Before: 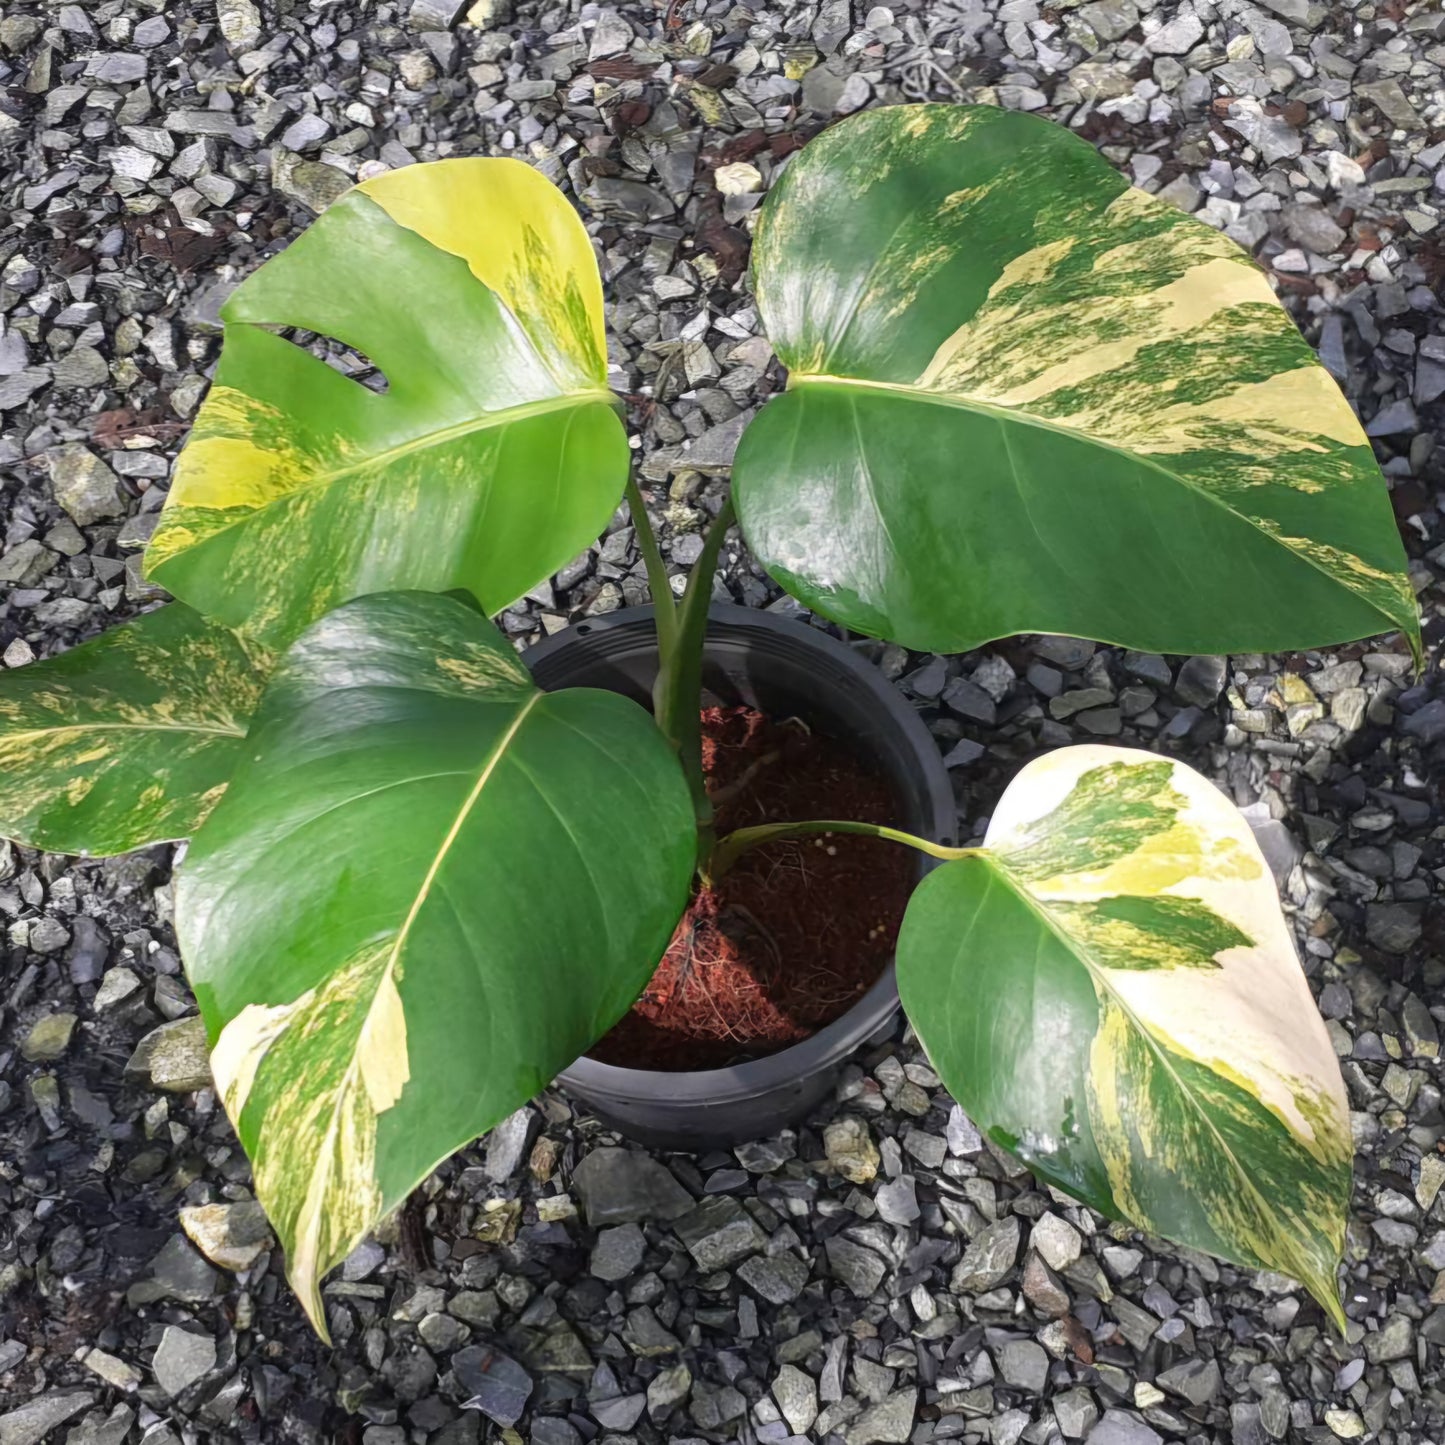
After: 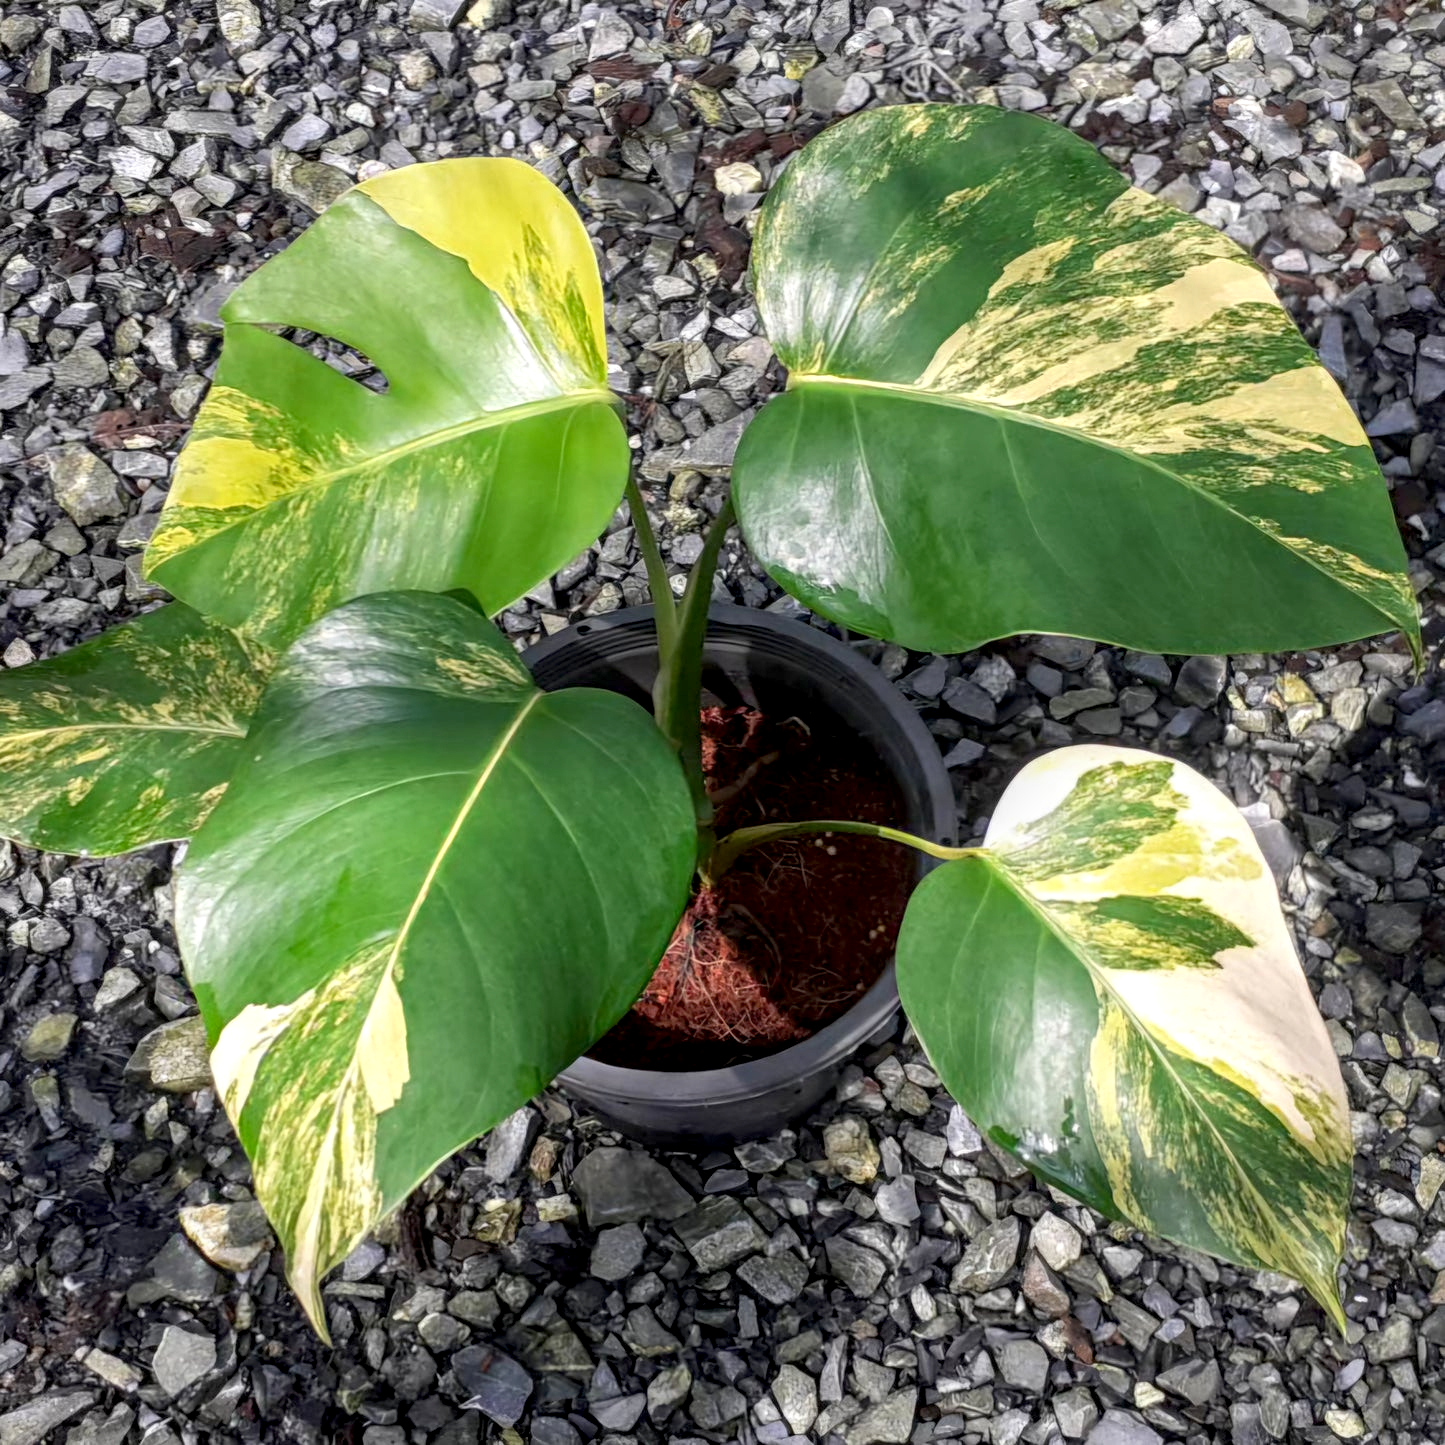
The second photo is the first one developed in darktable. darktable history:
exposure: black level correction 0.007, exposure 0.098 EV, compensate highlight preservation false
local contrast: on, module defaults
